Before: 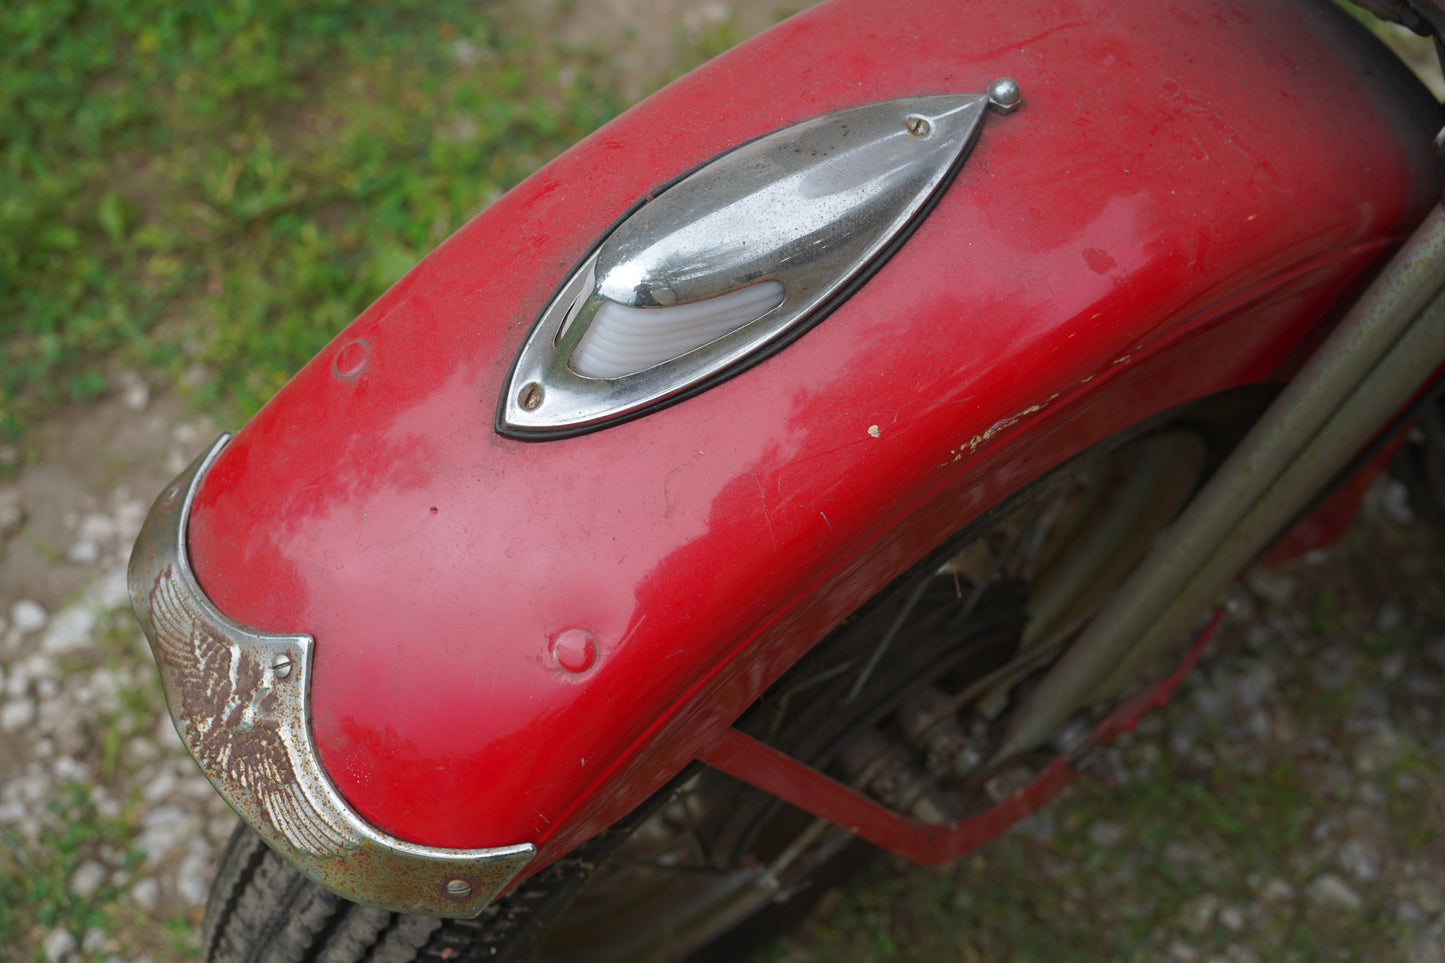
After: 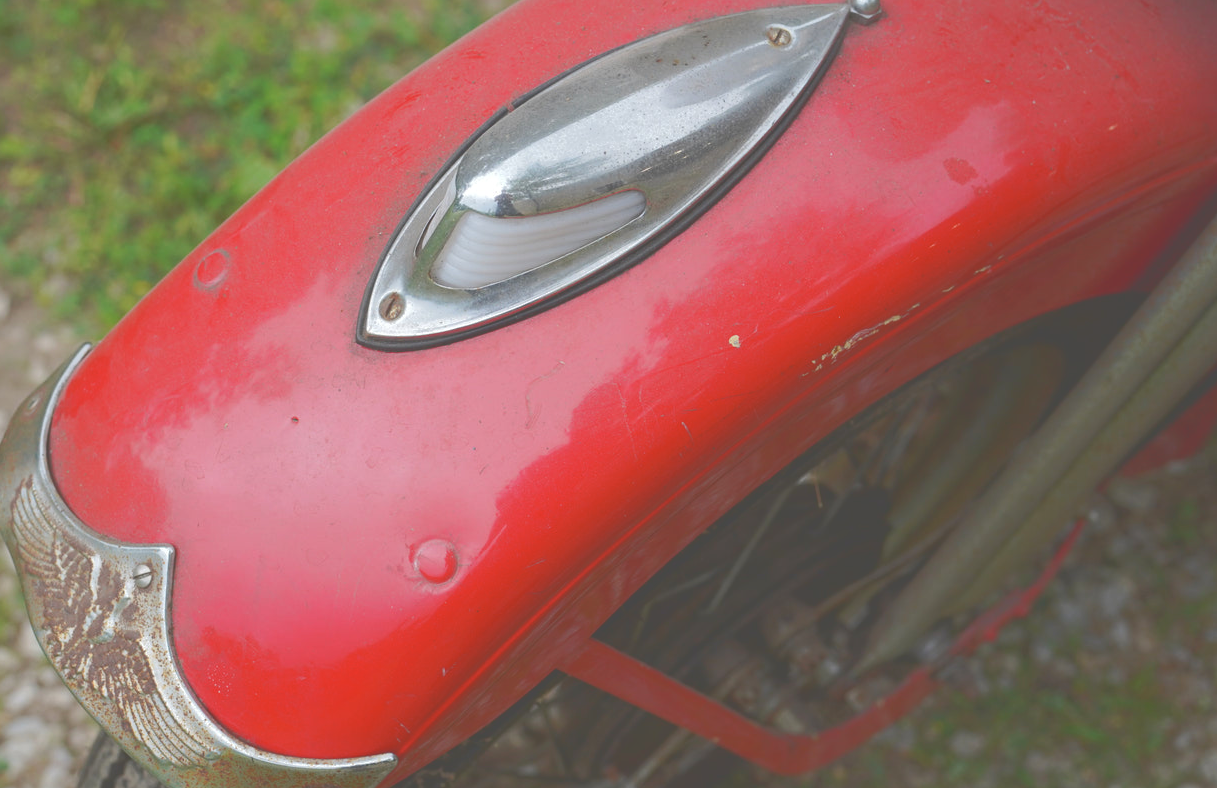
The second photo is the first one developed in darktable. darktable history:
crop and rotate: left 9.649%, top 9.377%, right 6.095%, bottom 8.734%
tone curve: curves: ch0 [(0, 0) (0.003, 0.298) (0.011, 0.298) (0.025, 0.298) (0.044, 0.3) (0.069, 0.302) (0.1, 0.312) (0.136, 0.329) (0.177, 0.354) (0.224, 0.376) (0.277, 0.408) (0.335, 0.453) (0.399, 0.503) (0.468, 0.562) (0.543, 0.623) (0.623, 0.686) (0.709, 0.754) (0.801, 0.825) (0.898, 0.873) (1, 1)], color space Lab, independent channels, preserve colors none
